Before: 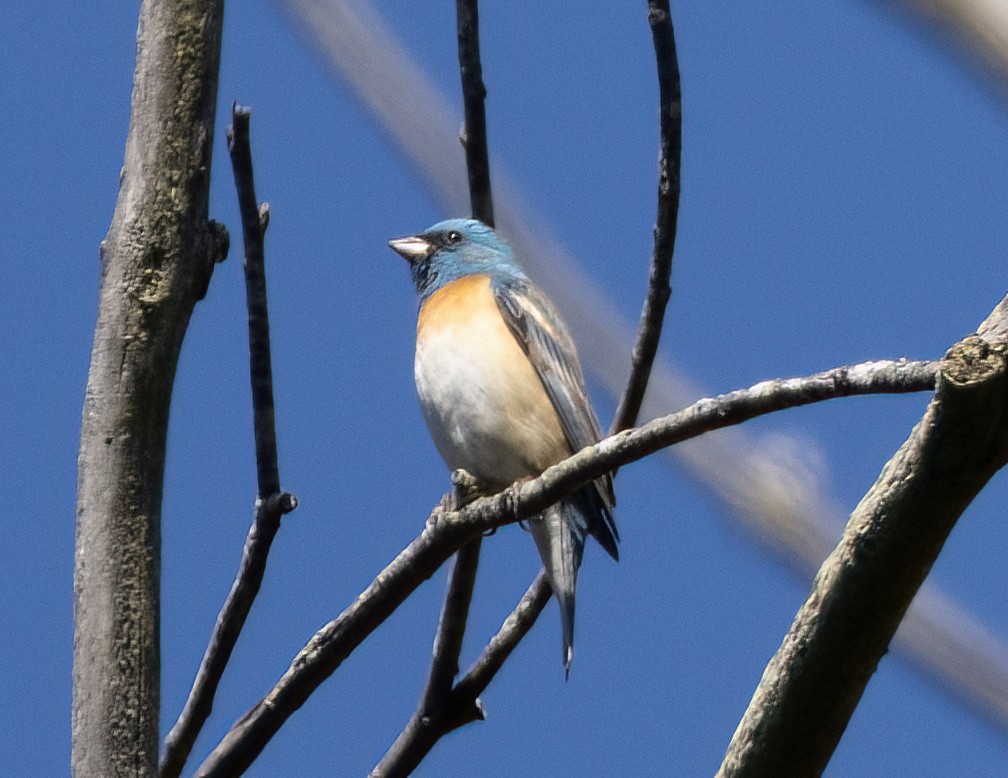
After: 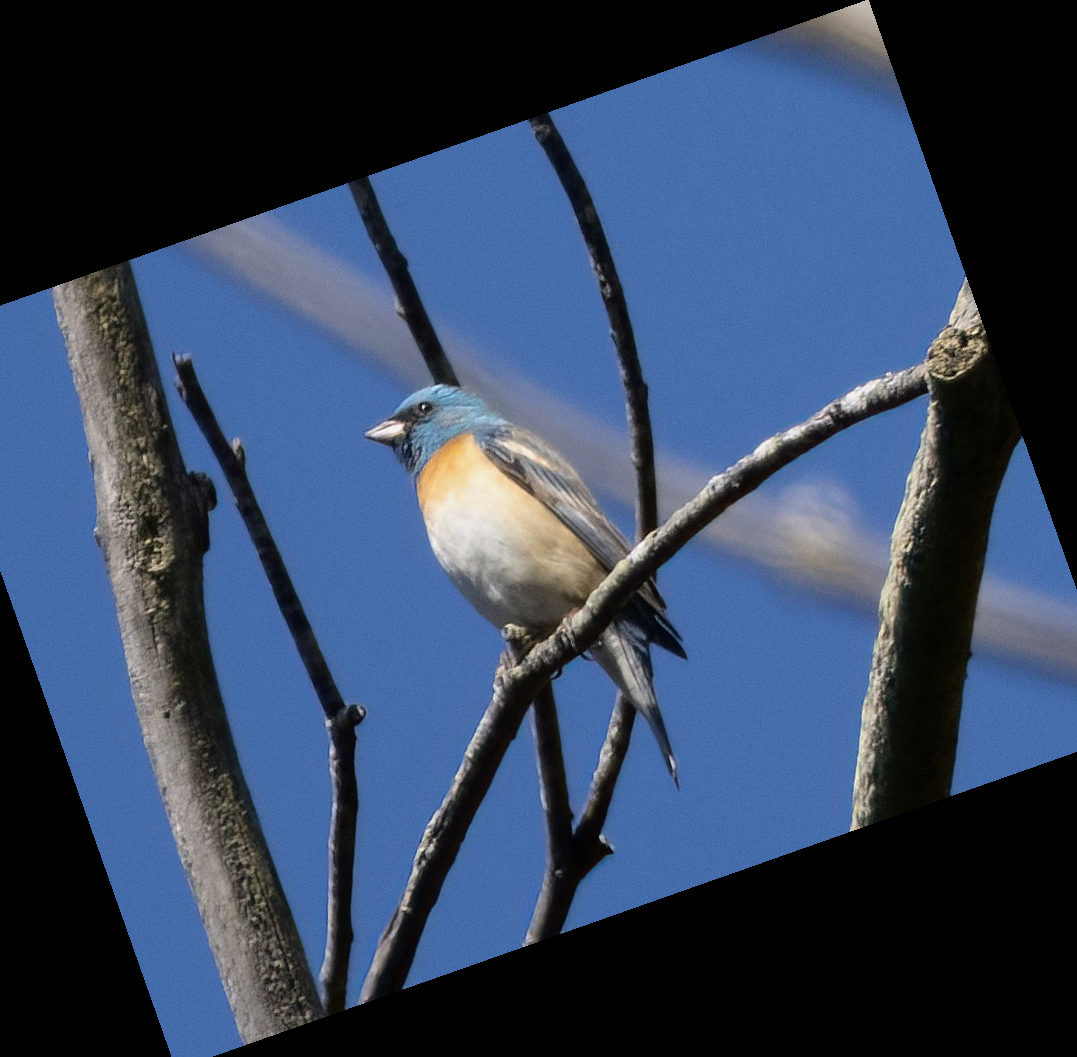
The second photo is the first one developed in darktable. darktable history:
shadows and highlights: shadows -20, white point adjustment -2, highlights -35
crop and rotate: angle 19.43°, left 6.812%, right 4.125%, bottom 1.087%
